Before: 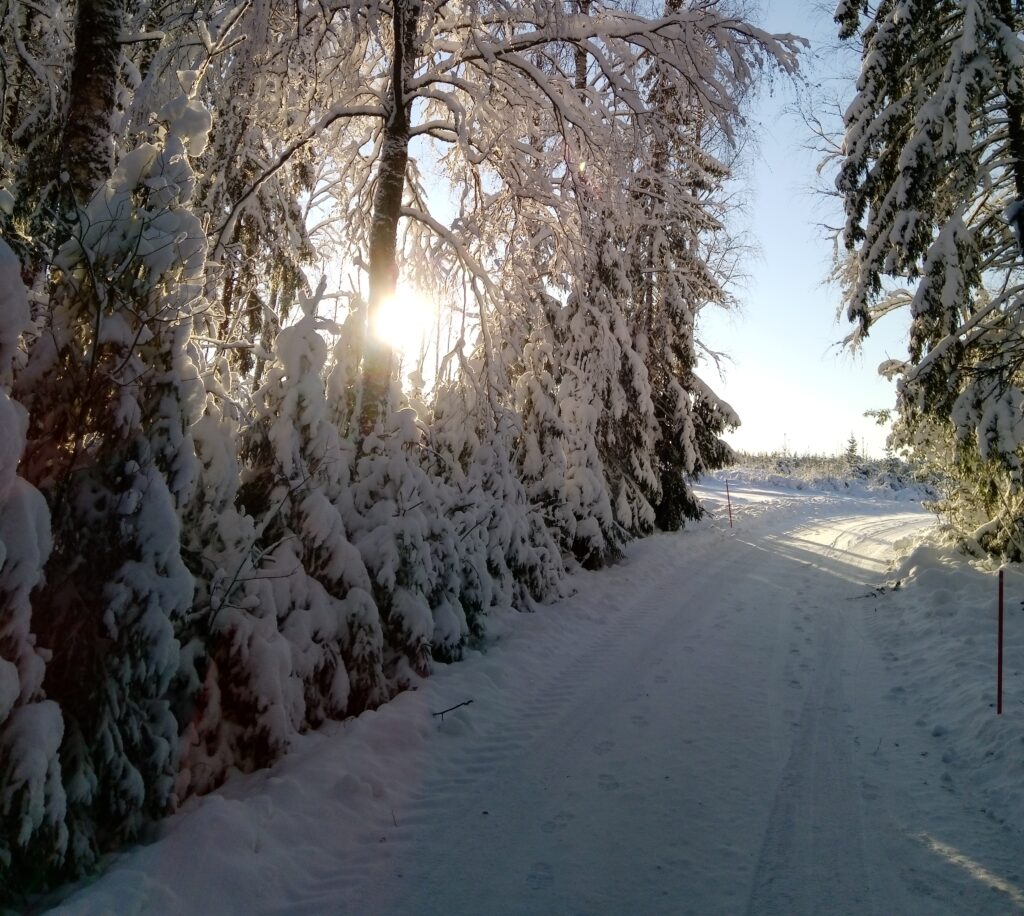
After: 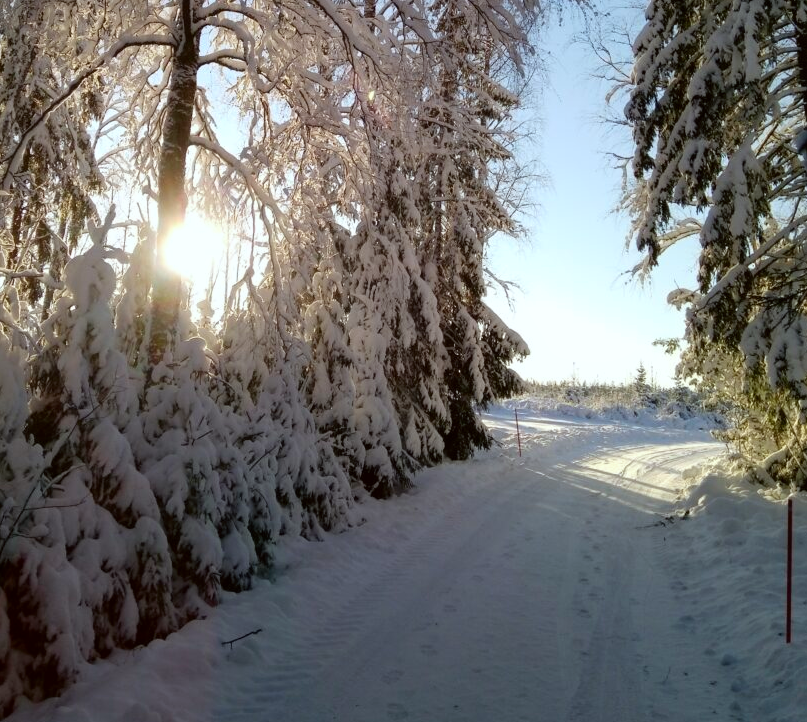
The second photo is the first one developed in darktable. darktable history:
color correction: highlights a* -2.96, highlights b* -2.59, shadows a* 2.12, shadows b* 2.67
crop and rotate: left 20.682%, top 7.776%, right 0.471%, bottom 13.306%
tone equalizer: smoothing diameter 2.06%, edges refinement/feathering 17.07, mask exposure compensation -1.57 EV, filter diffusion 5
contrast brightness saturation: contrast 0.04, saturation 0.16
